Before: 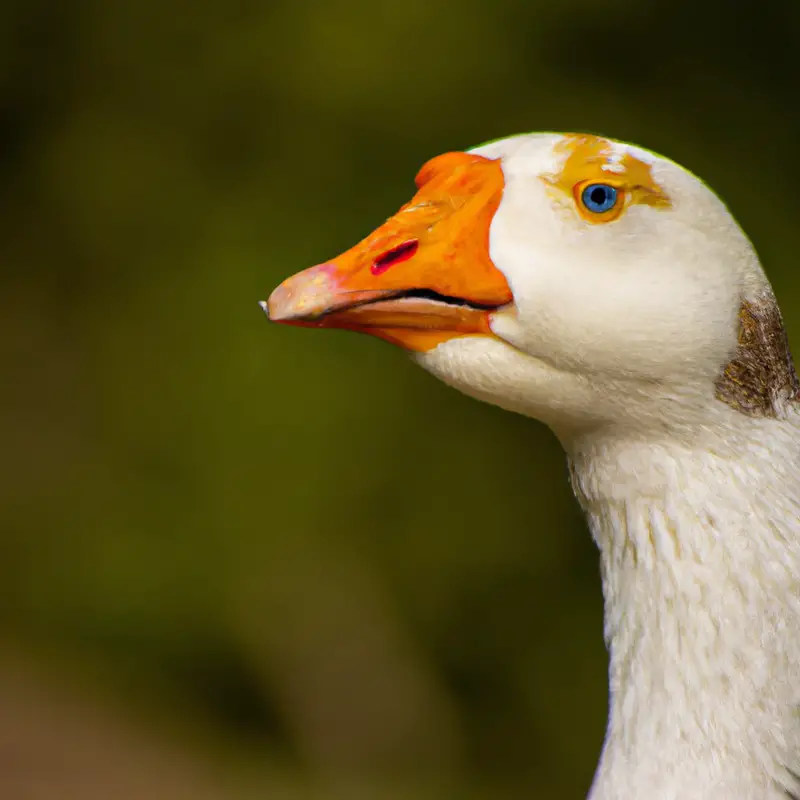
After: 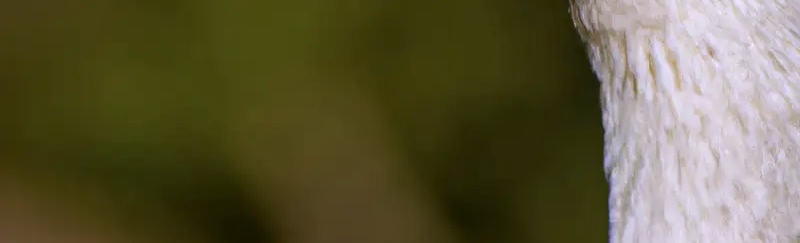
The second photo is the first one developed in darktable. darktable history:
crop and rotate: top 58.832%, bottom 10.688%
color calibration: illuminant custom, x 0.364, y 0.384, temperature 4522.26 K
local contrast: on, module defaults
